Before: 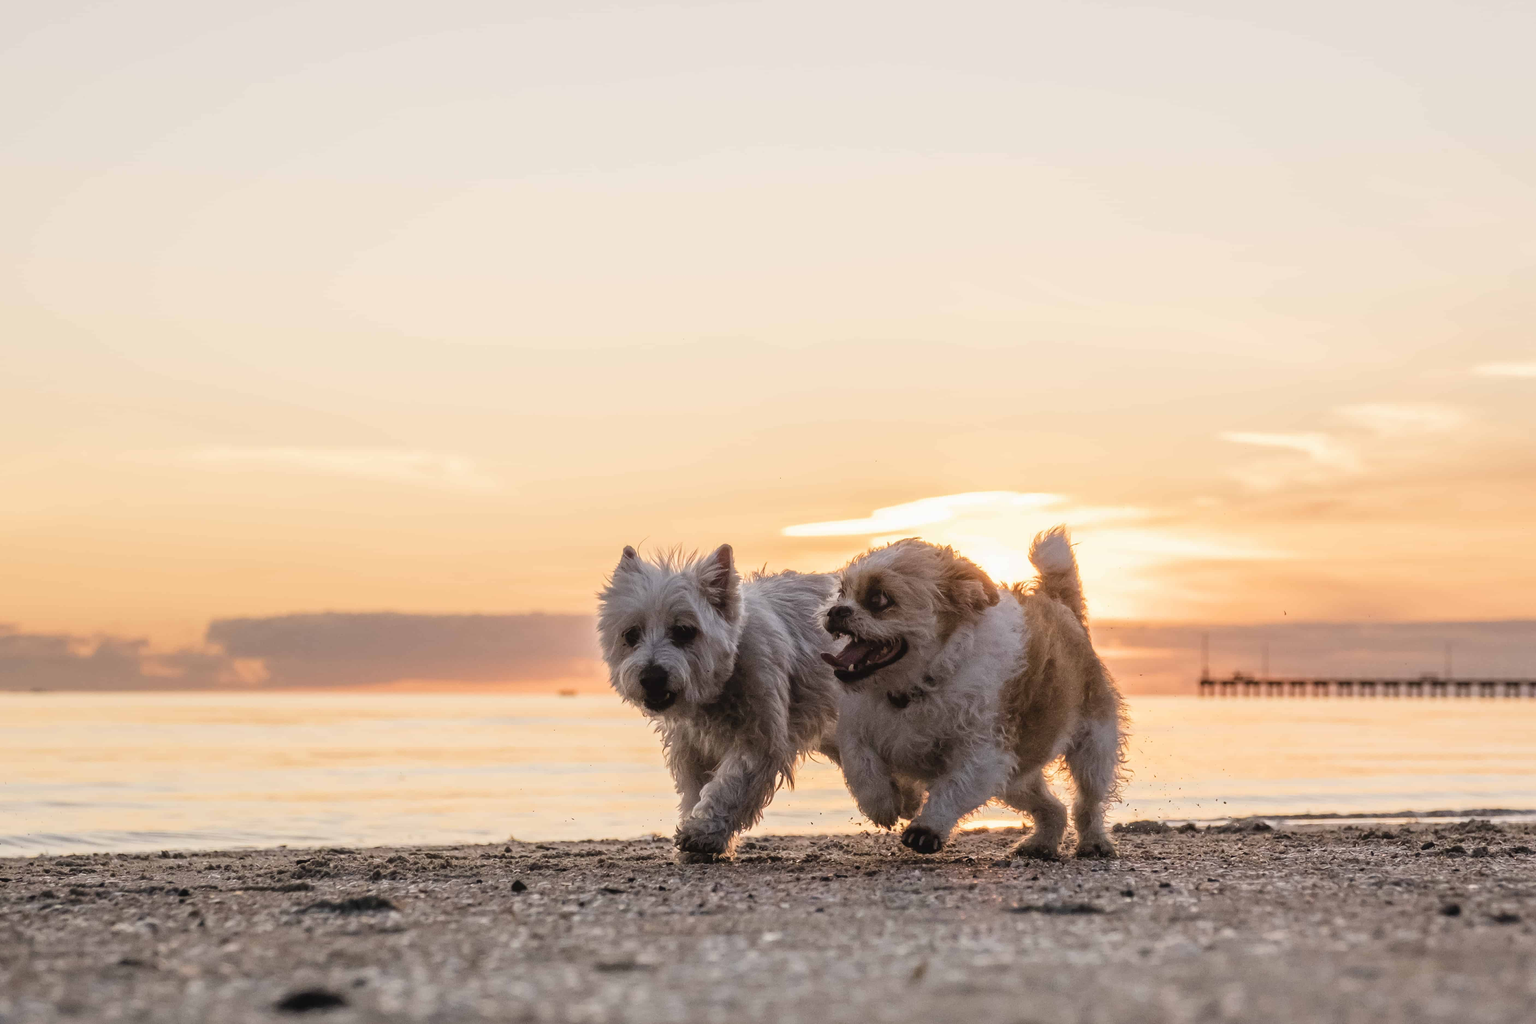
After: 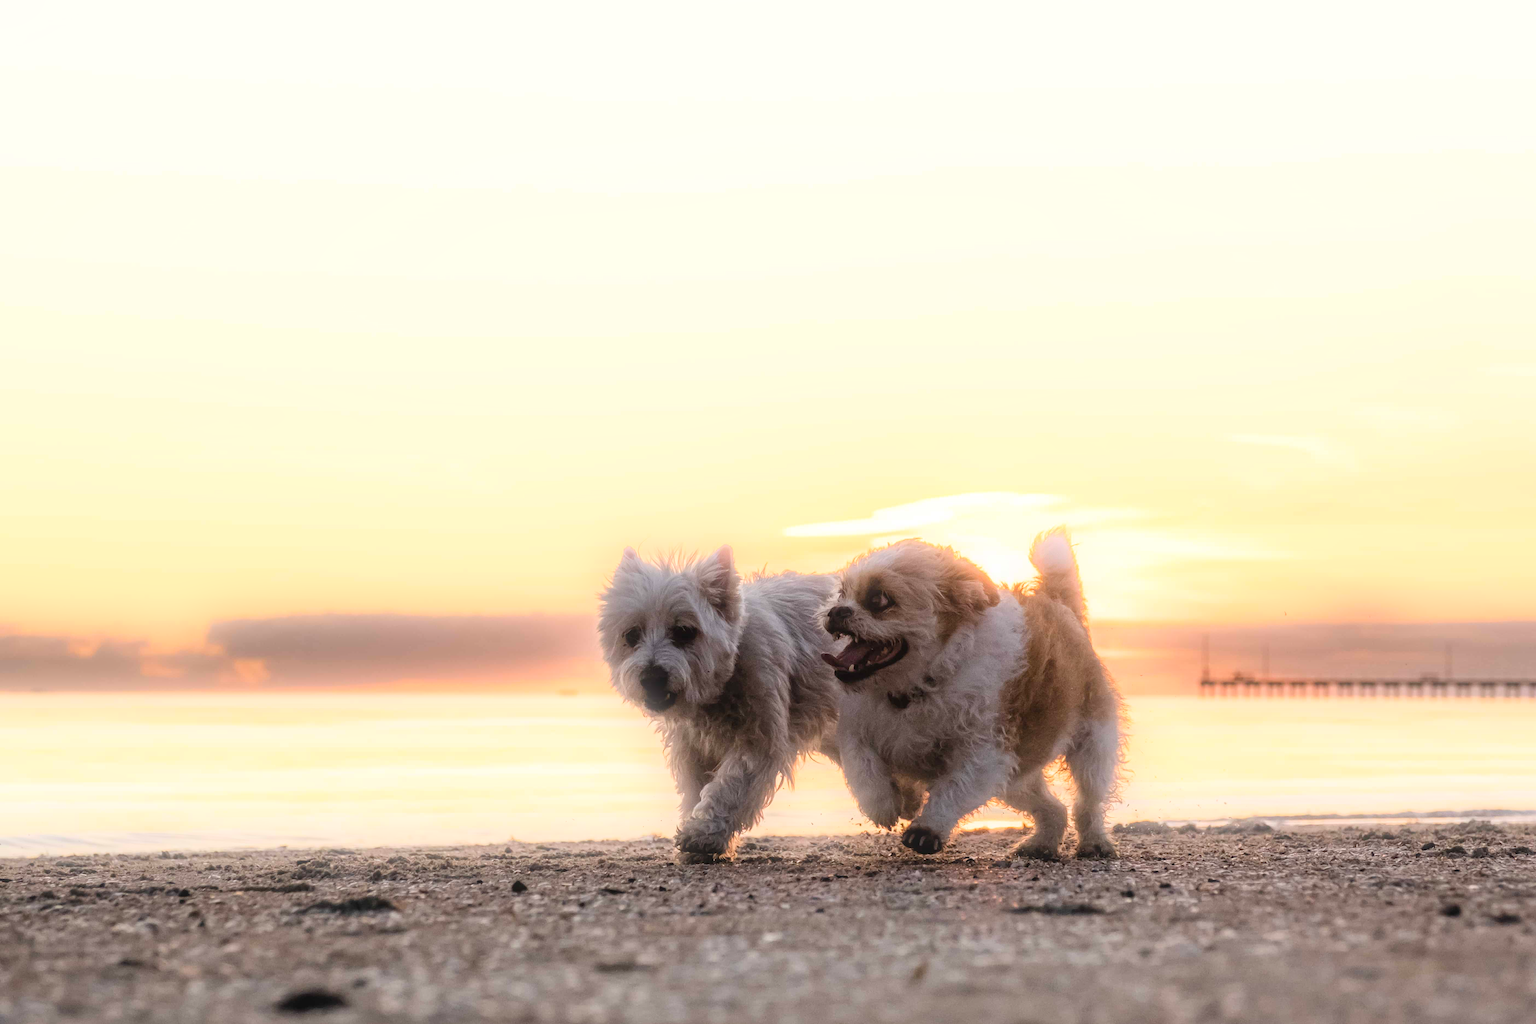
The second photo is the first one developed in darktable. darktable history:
bloom: on, module defaults
rgb curve: mode RGB, independent channels
